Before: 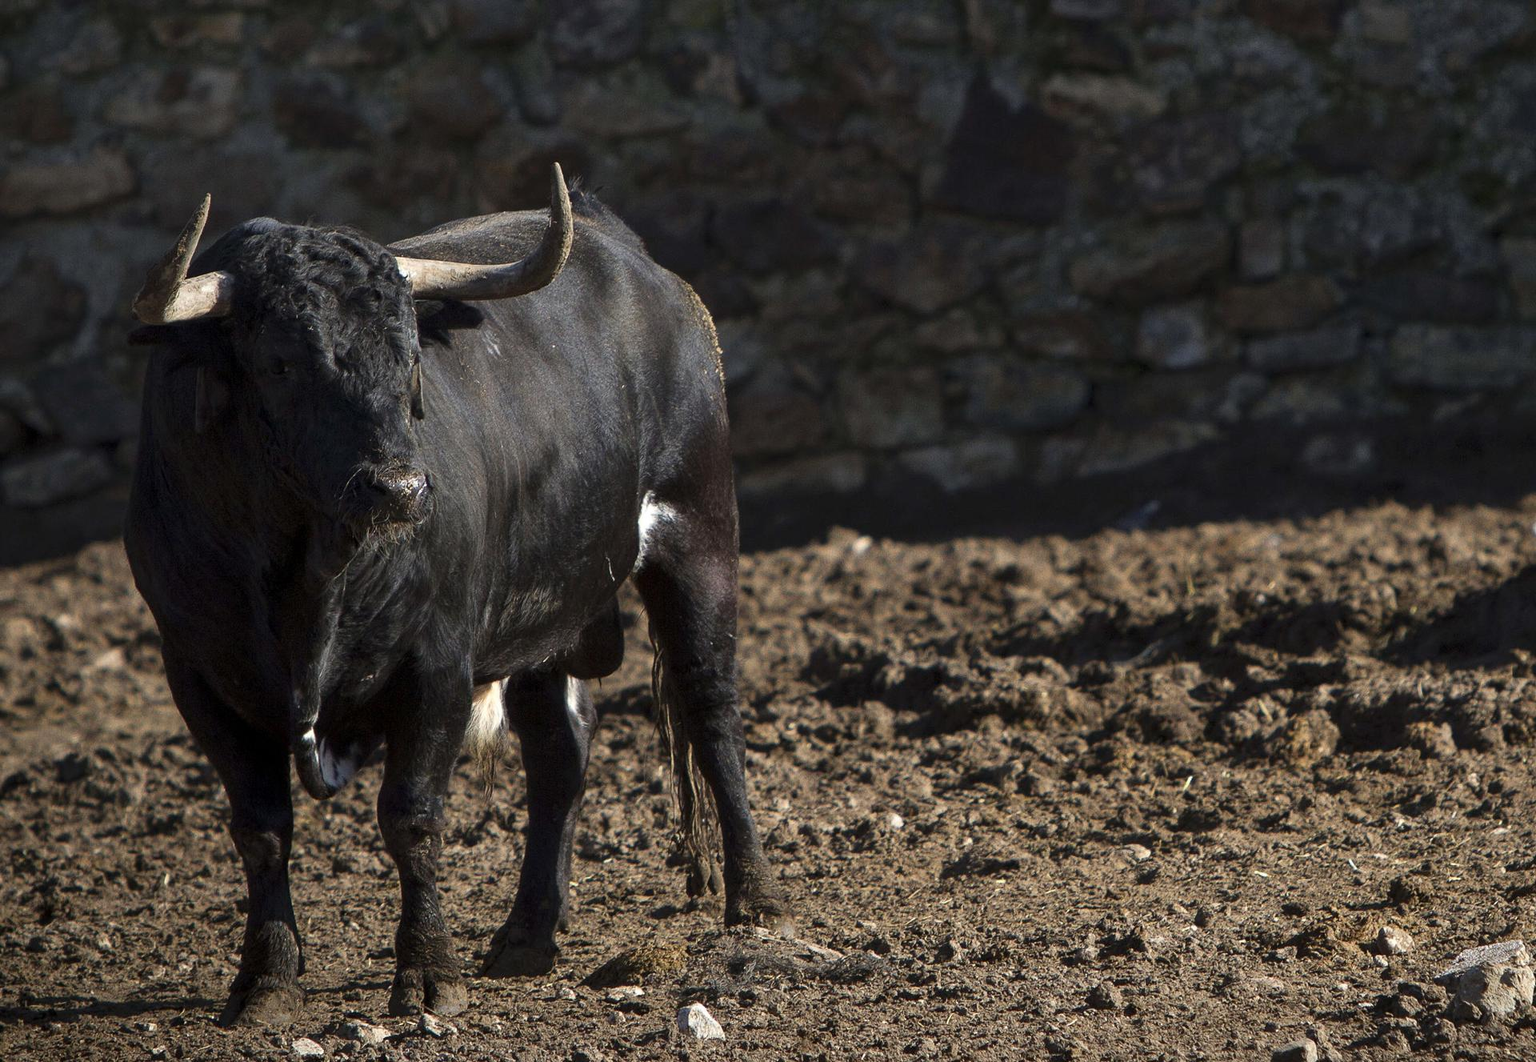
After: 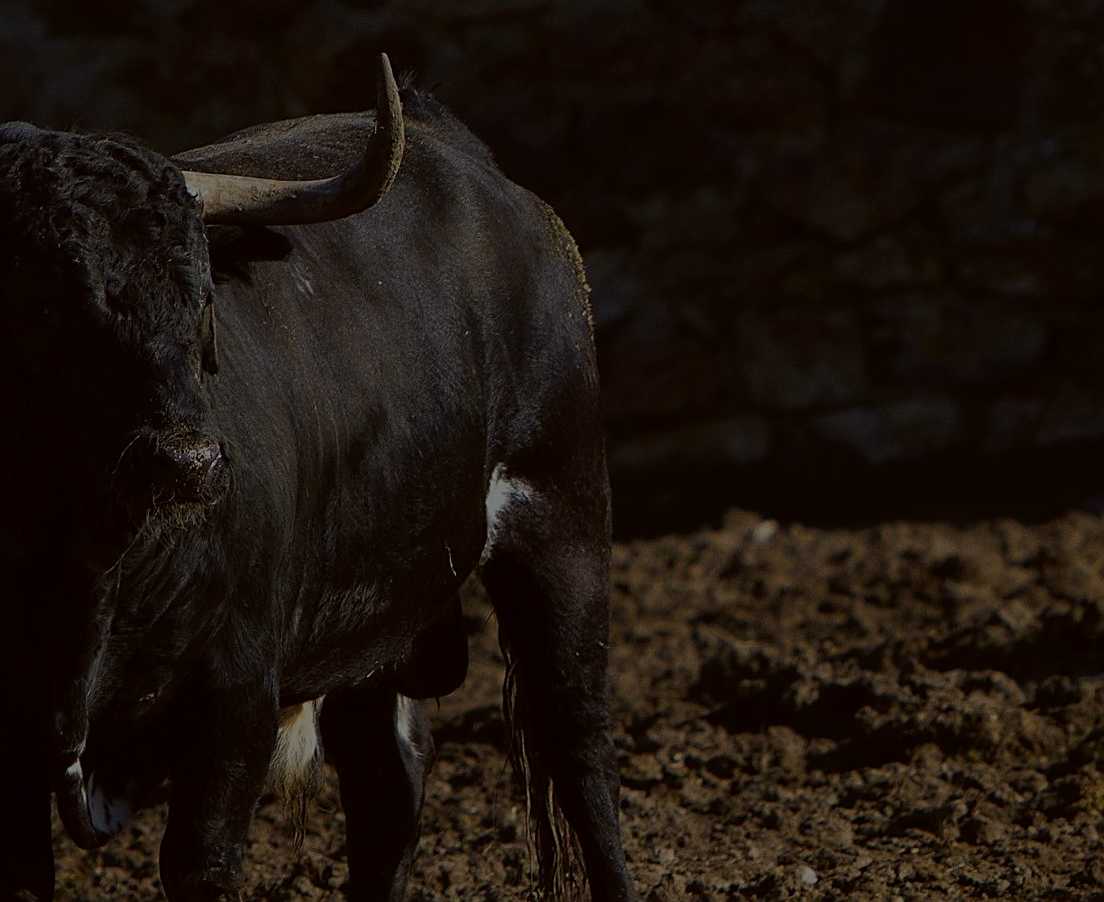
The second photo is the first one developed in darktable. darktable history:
sharpen: on, module defaults
crop: left 16.257%, top 11.378%, right 26.197%, bottom 20.612%
exposure: exposure -2.39 EV, compensate exposure bias true, compensate highlight preservation false
color correction: highlights a* -2.91, highlights b* -2.43, shadows a* 2.18, shadows b* 2.98
color balance rgb: perceptual saturation grading › global saturation 29.965%, global vibrance 20%
